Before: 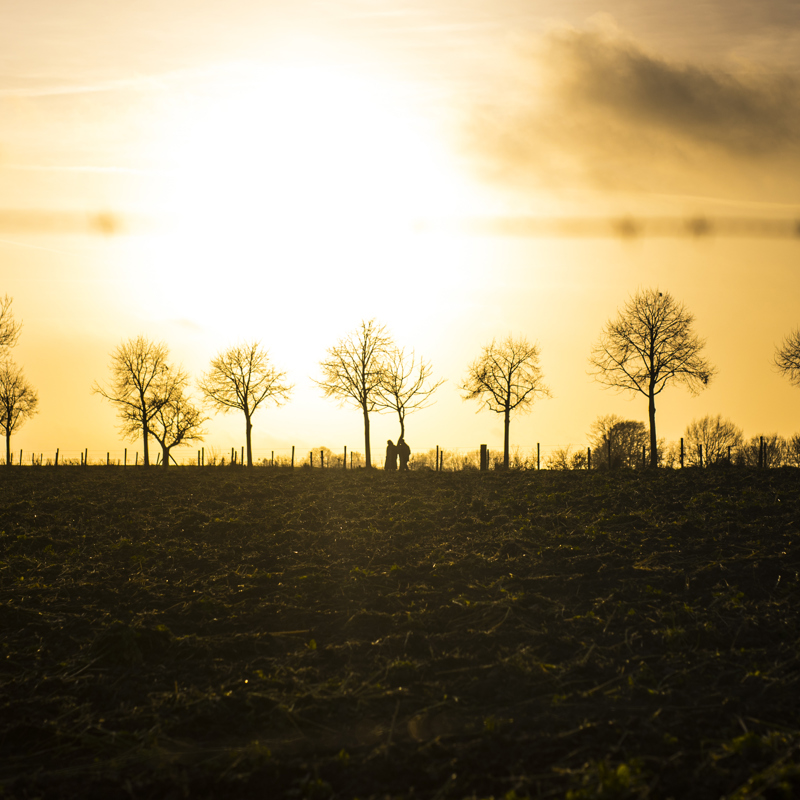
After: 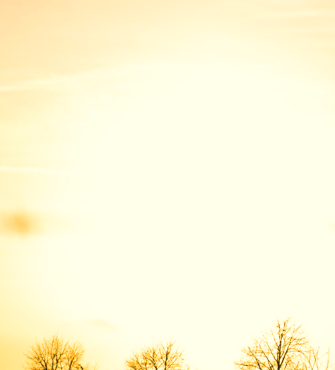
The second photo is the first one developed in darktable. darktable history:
crop and rotate: left 10.817%, top 0.062%, right 47.194%, bottom 53.626%
white balance: red 1.029, blue 0.92
